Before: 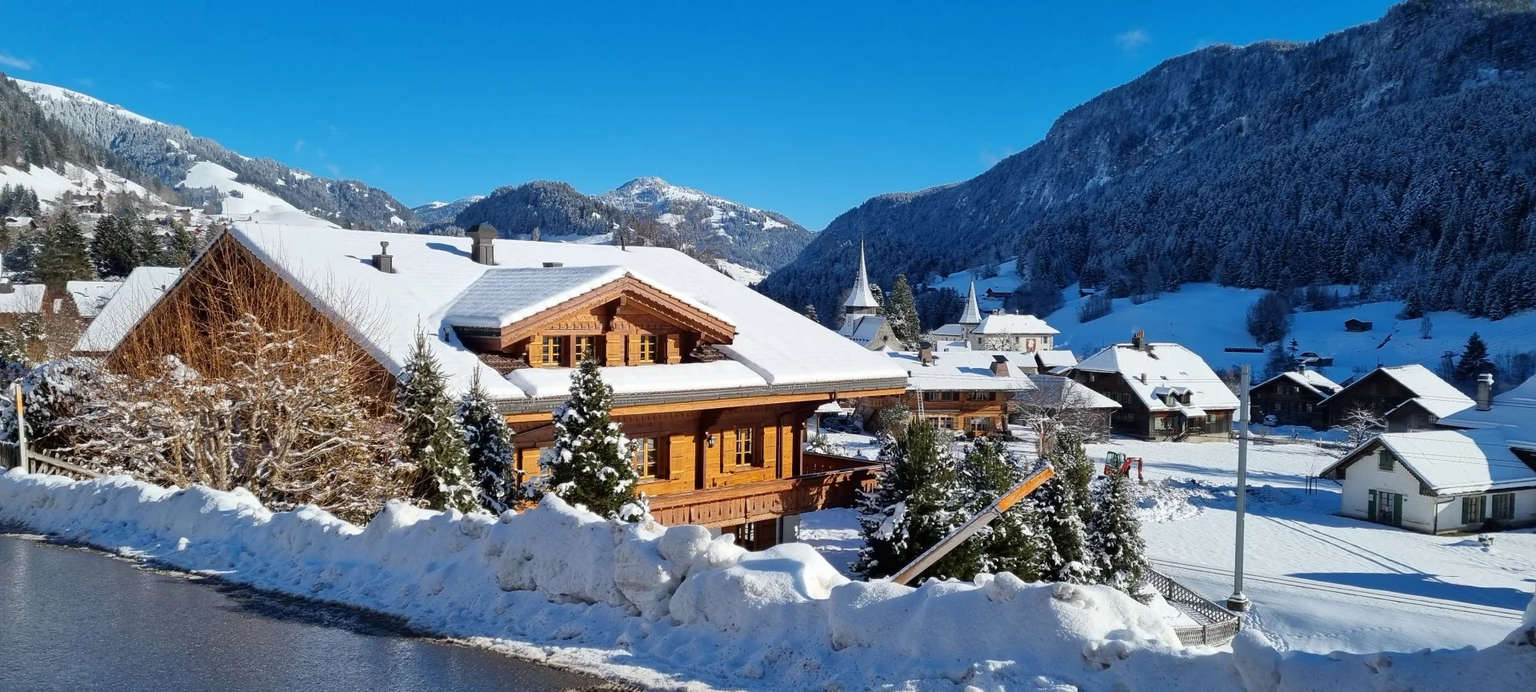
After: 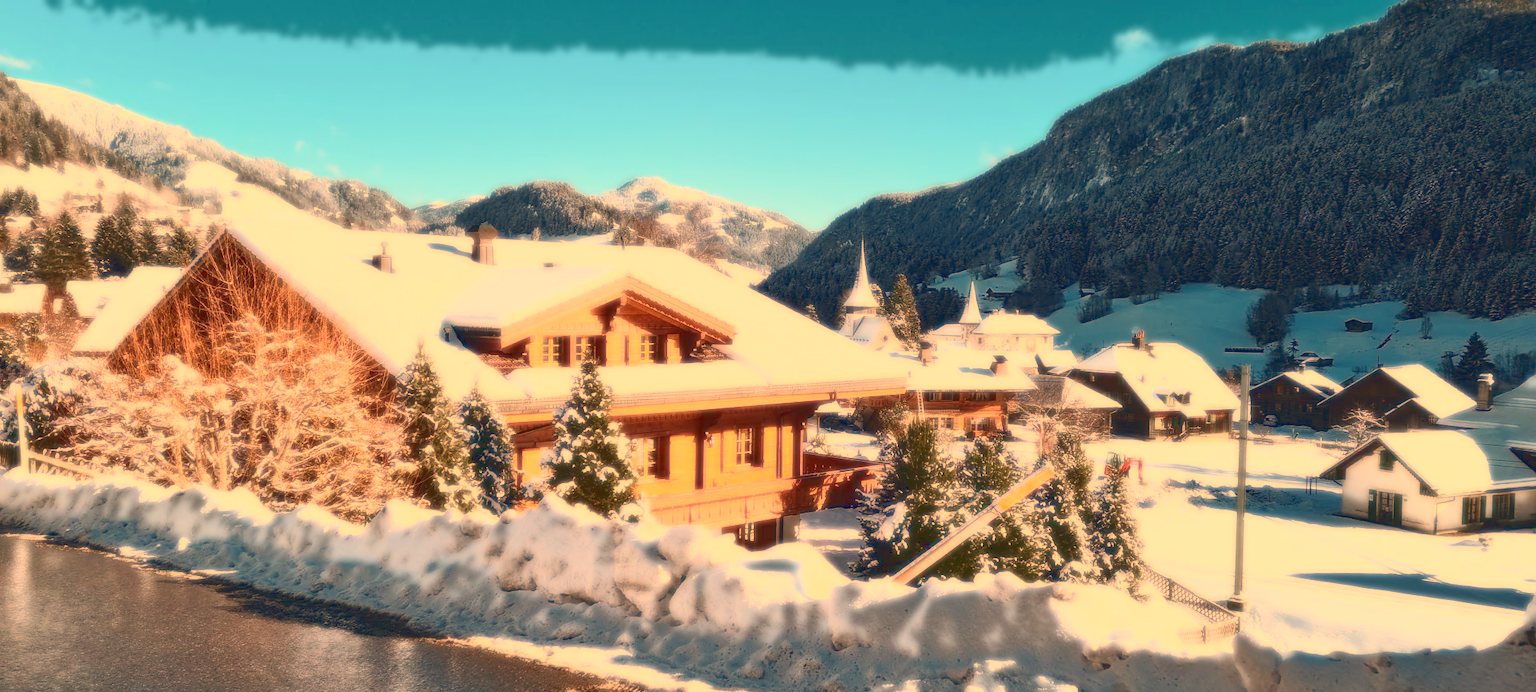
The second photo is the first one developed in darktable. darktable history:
white balance: red 1.467, blue 0.684
tone curve: curves: ch0 [(0, 0.148) (0.191, 0.225) (0.712, 0.695) (0.864, 0.797) (1, 0.839)]
exposure: compensate exposure bias true, compensate highlight preservation false
color correction: highlights b* 3
bloom: size 0%, threshold 54.82%, strength 8.31%
